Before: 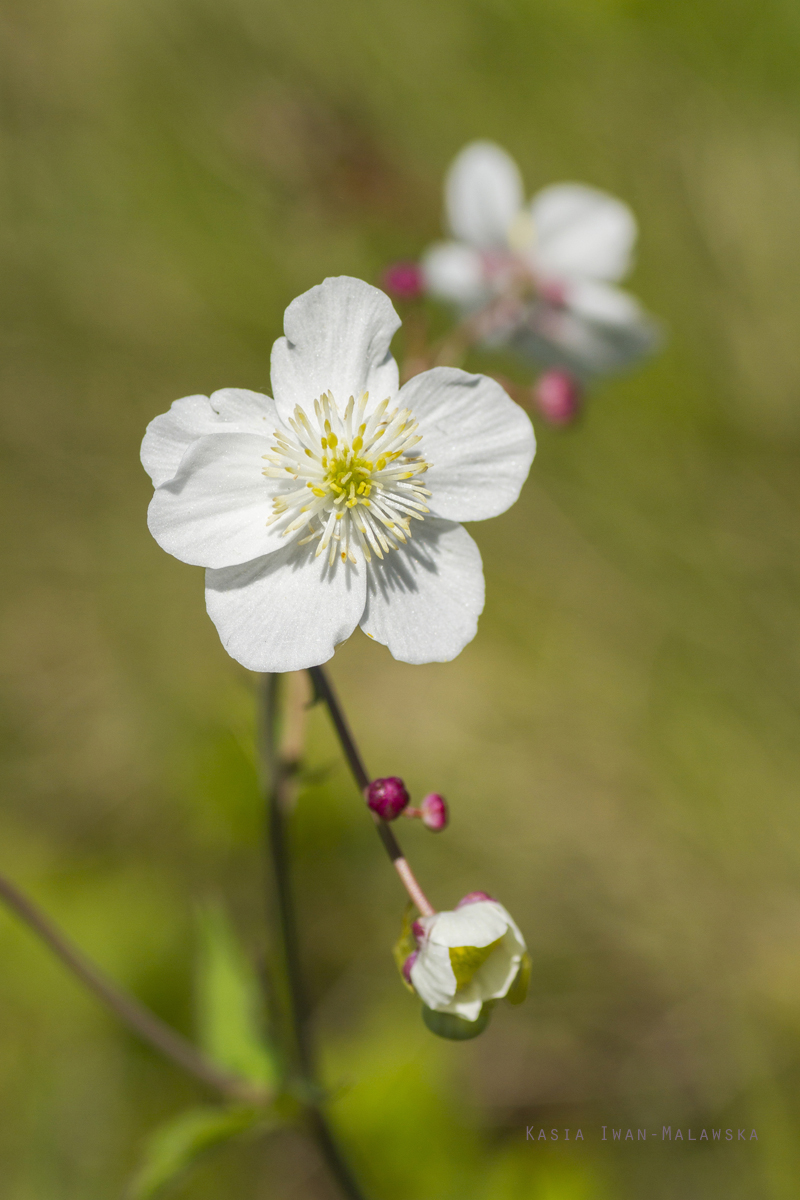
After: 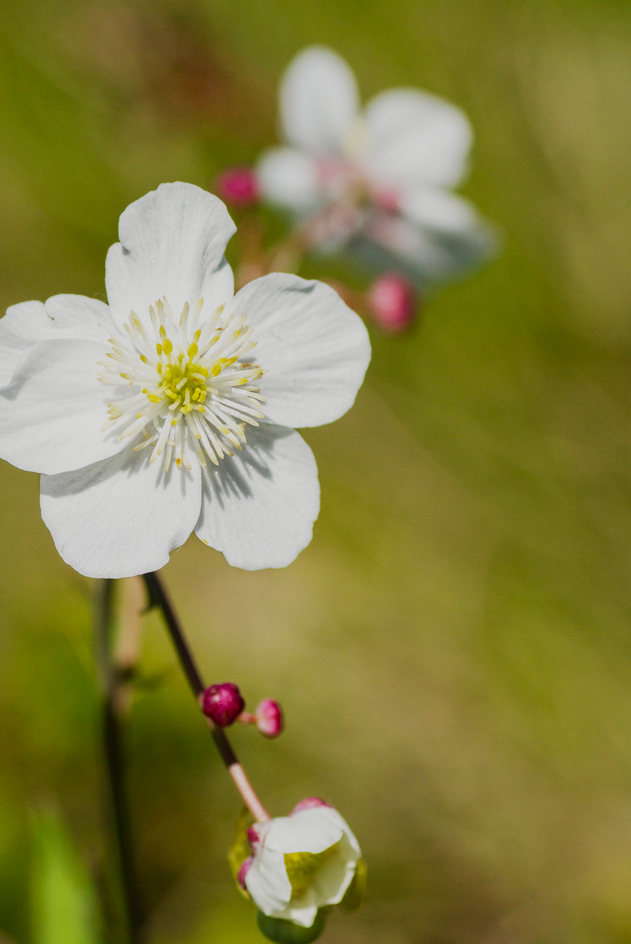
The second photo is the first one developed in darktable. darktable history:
sigmoid: skew -0.2, preserve hue 0%, red attenuation 0.1, red rotation 0.035, green attenuation 0.1, green rotation -0.017, blue attenuation 0.15, blue rotation -0.052, base primaries Rec2020
crop and rotate: left 20.74%, top 7.912%, right 0.375%, bottom 13.378%
